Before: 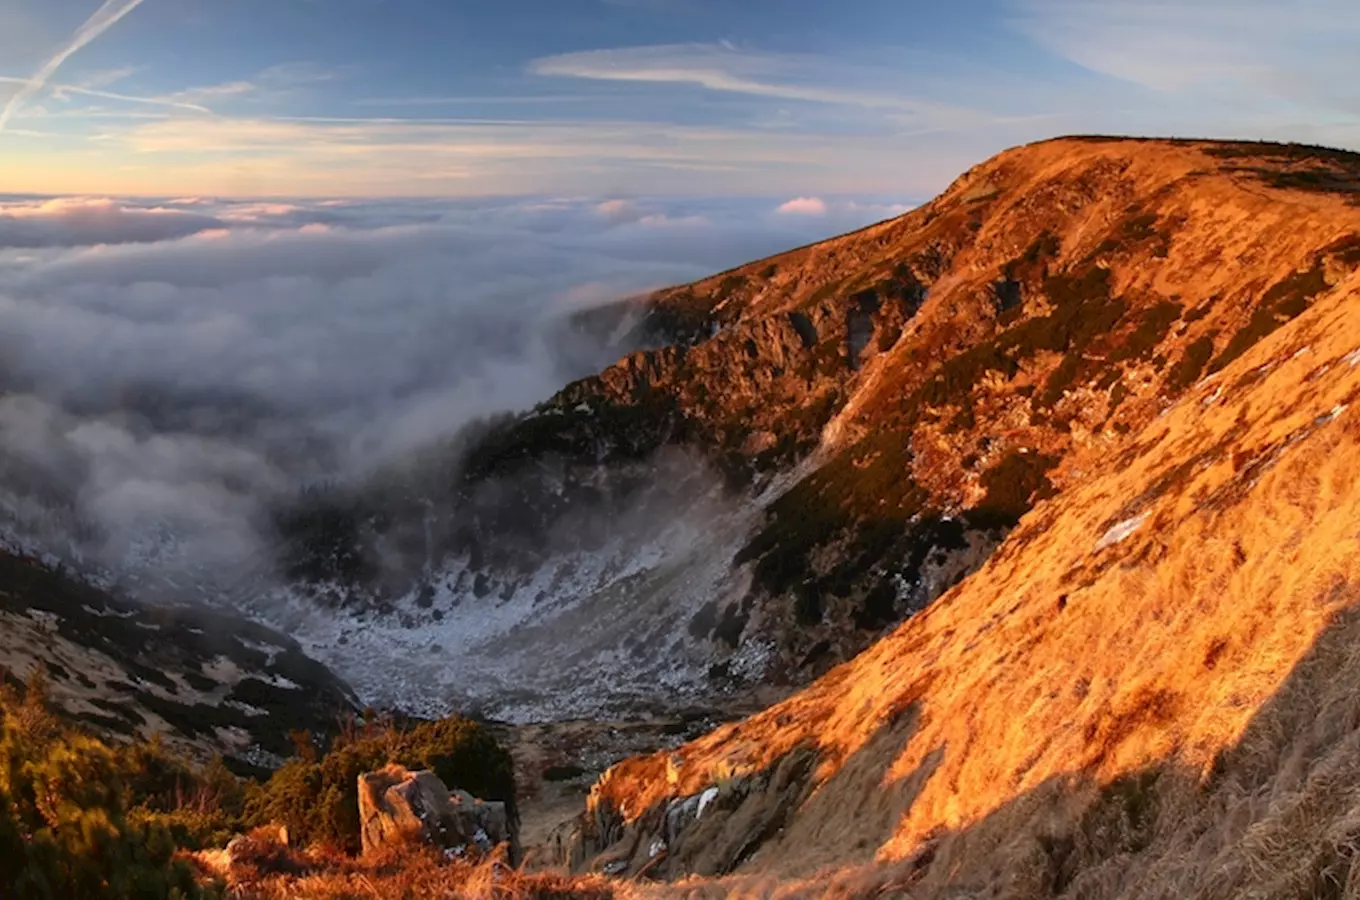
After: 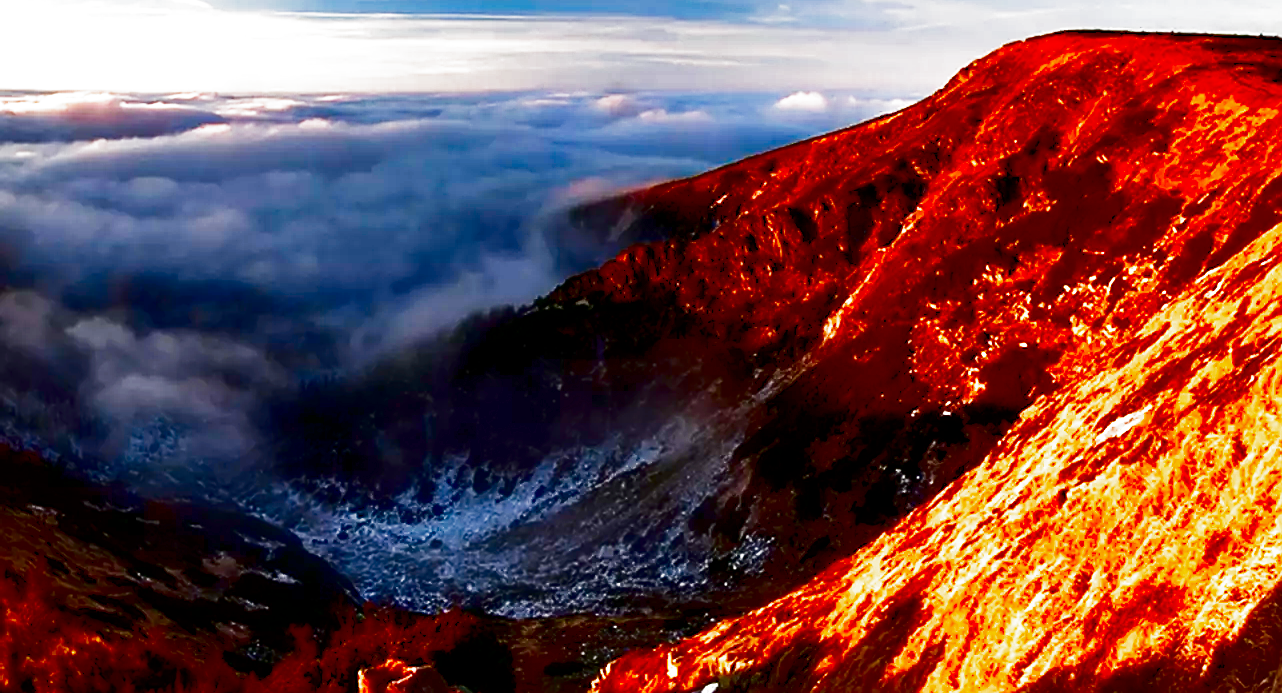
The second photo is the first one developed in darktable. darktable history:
filmic rgb: middle gray luminance 8.8%, black relative exposure -6.3 EV, white relative exposure 2.7 EV, threshold 6 EV, target black luminance 0%, hardness 4.74, latitude 73.47%, contrast 1.332, shadows ↔ highlights balance 10.13%, add noise in highlights 0, preserve chrominance no, color science v3 (2019), use custom middle-gray values true, iterations of high-quality reconstruction 0, contrast in highlights soft, enable highlight reconstruction true
crop and rotate: angle 0.03°, top 11.643%, right 5.651%, bottom 11.189%
sharpen: on, module defaults
contrast brightness saturation: brightness -1, saturation 1
